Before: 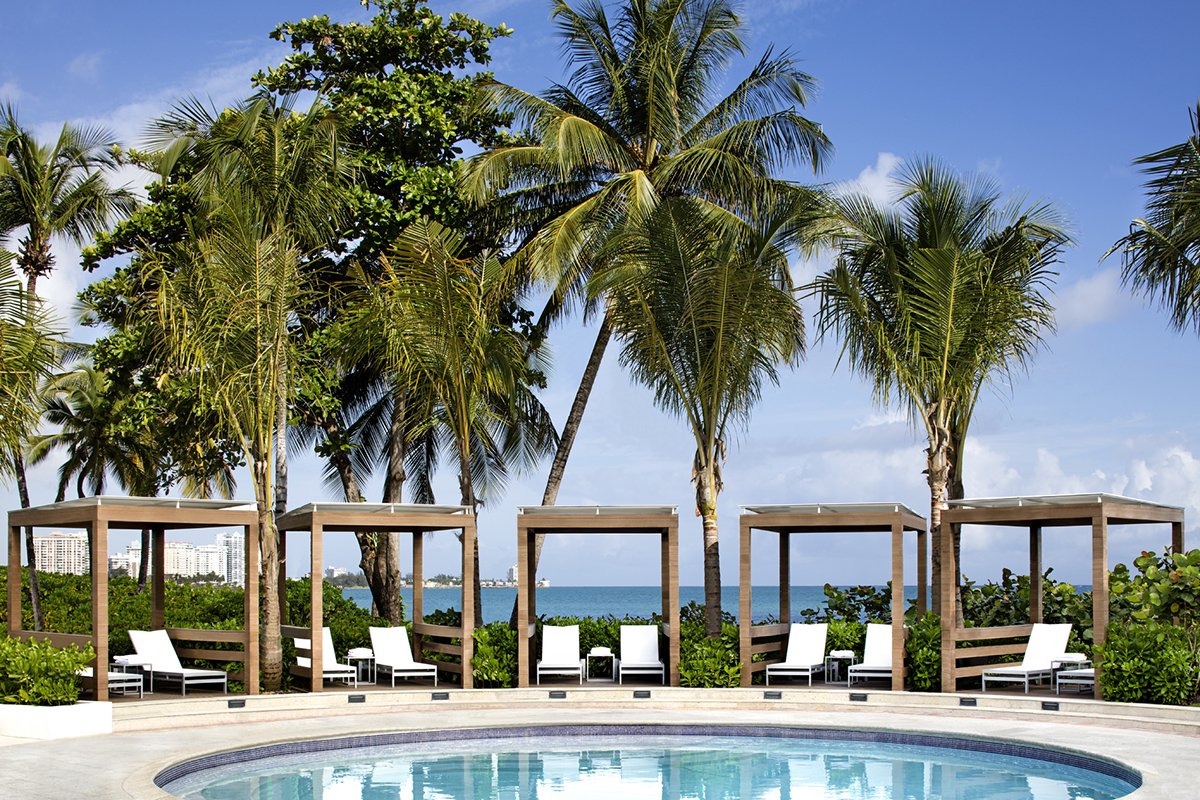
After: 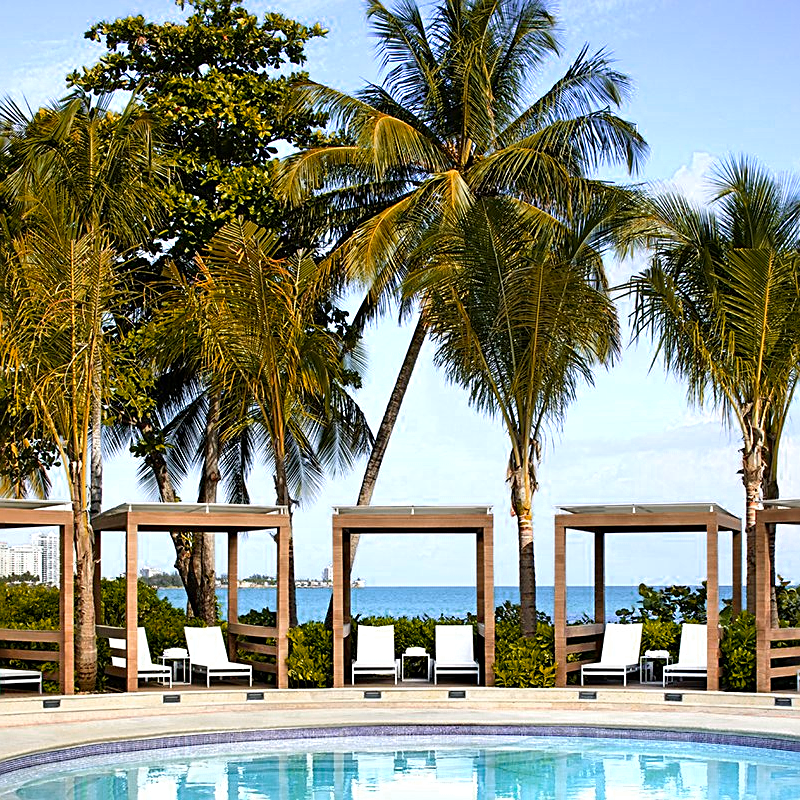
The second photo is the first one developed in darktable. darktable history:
crop and rotate: left 15.446%, right 17.836%
color zones: curves: ch0 [(0.473, 0.374) (0.742, 0.784)]; ch1 [(0.354, 0.737) (0.742, 0.705)]; ch2 [(0.318, 0.421) (0.758, 0.532)]
sharpen: on, module defaults
